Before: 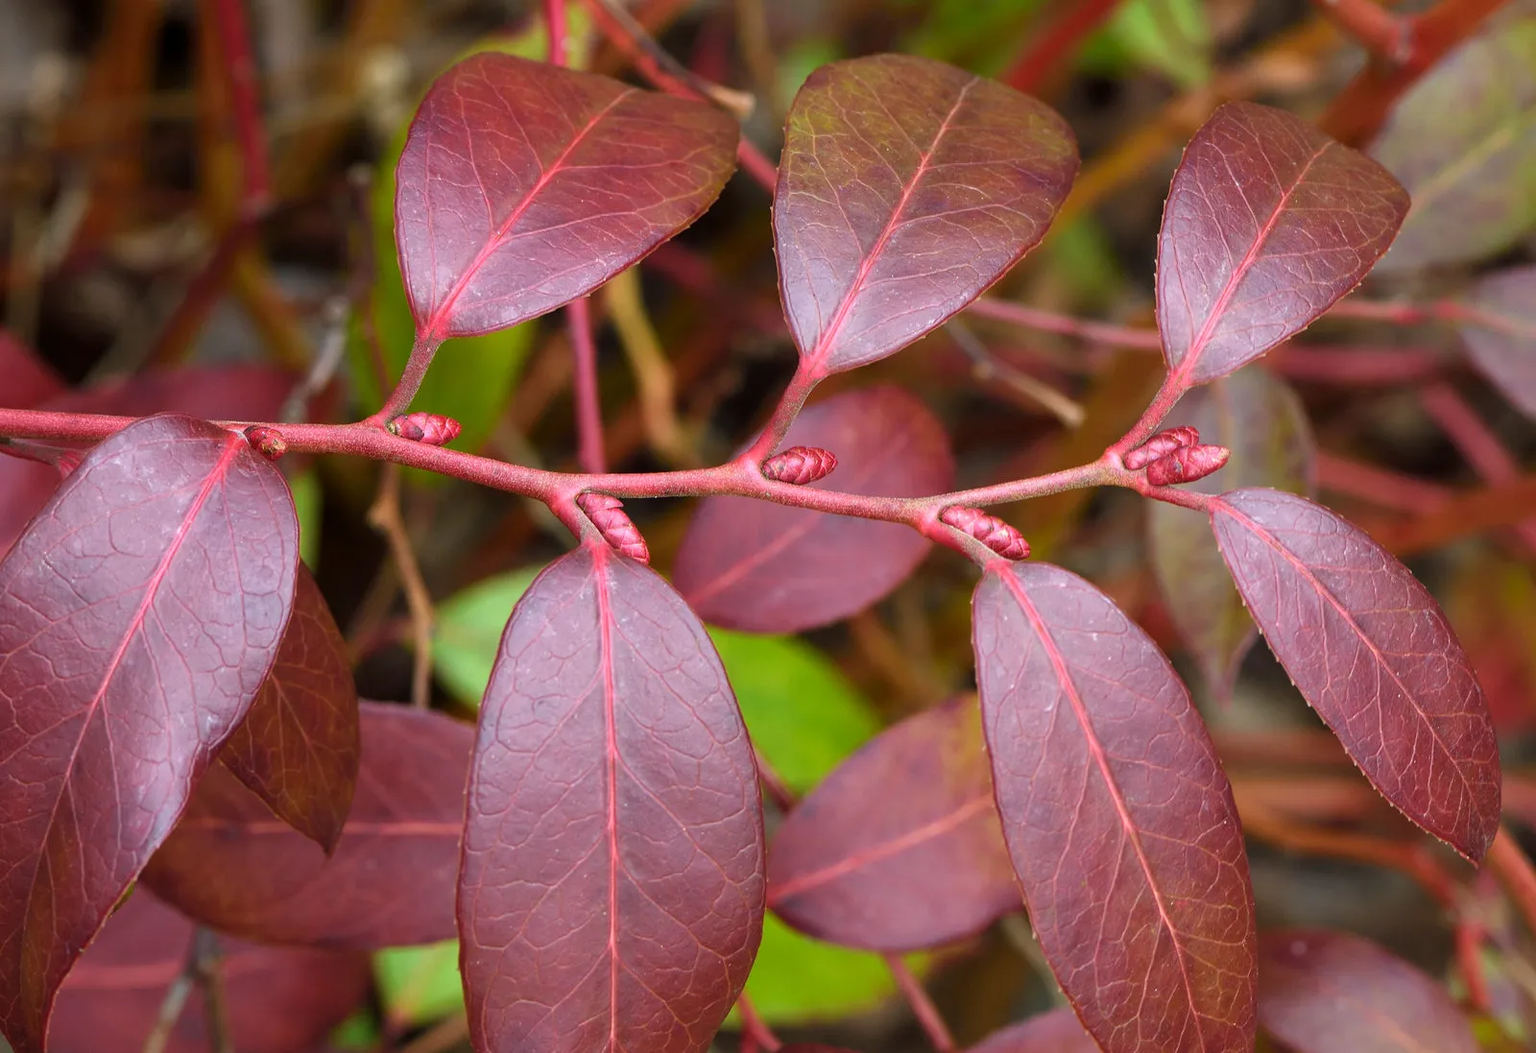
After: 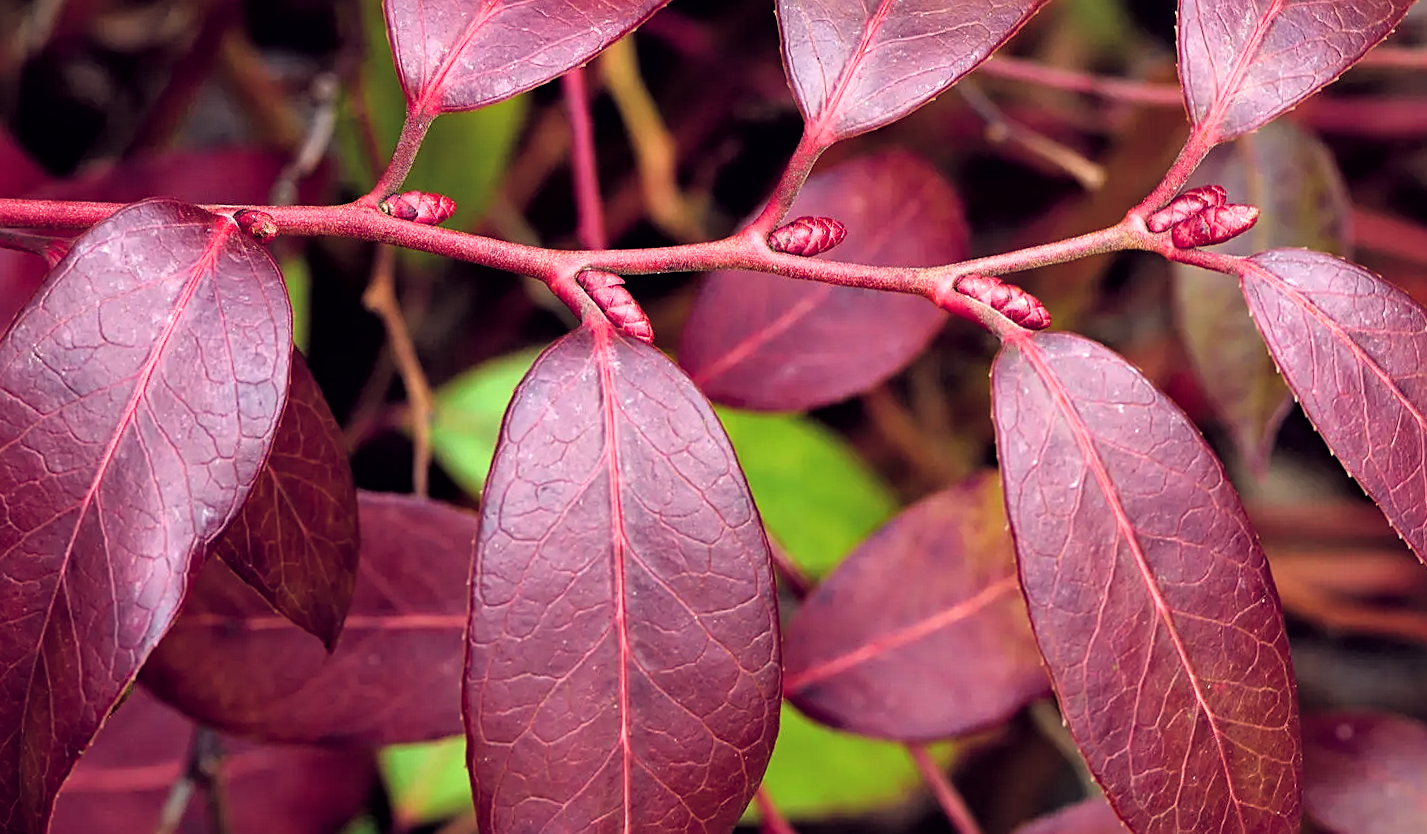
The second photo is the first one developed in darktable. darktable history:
sharpen: on, module defaults
tone equalizer: on, module defaults
haze removal: compatibility mode true, adaptive false
filmic rgb: black relative exposure -4.91 EV, white relative exposure 2.84 EV, hardness 3.7
rotate and perspective: rotation -1.32°, lens shift (horizontal) -0.031, crop left 0.015, crop right 0.985, crop top 0.047, crop bottom 0.982
crop: top 20.916%, right 9.437%, bottom 0.316%
color balance: lift [1.001, 0.997, 0.99, 1.01], gamma [1.007, 1, 0.975, 1.025], gain [1, 1.065, 1.052, 0.935], contrast 13.25%
local contrast: mode bilateral grid, contrast 20, coarseness 50, detail 120%, midtone range 0.2
